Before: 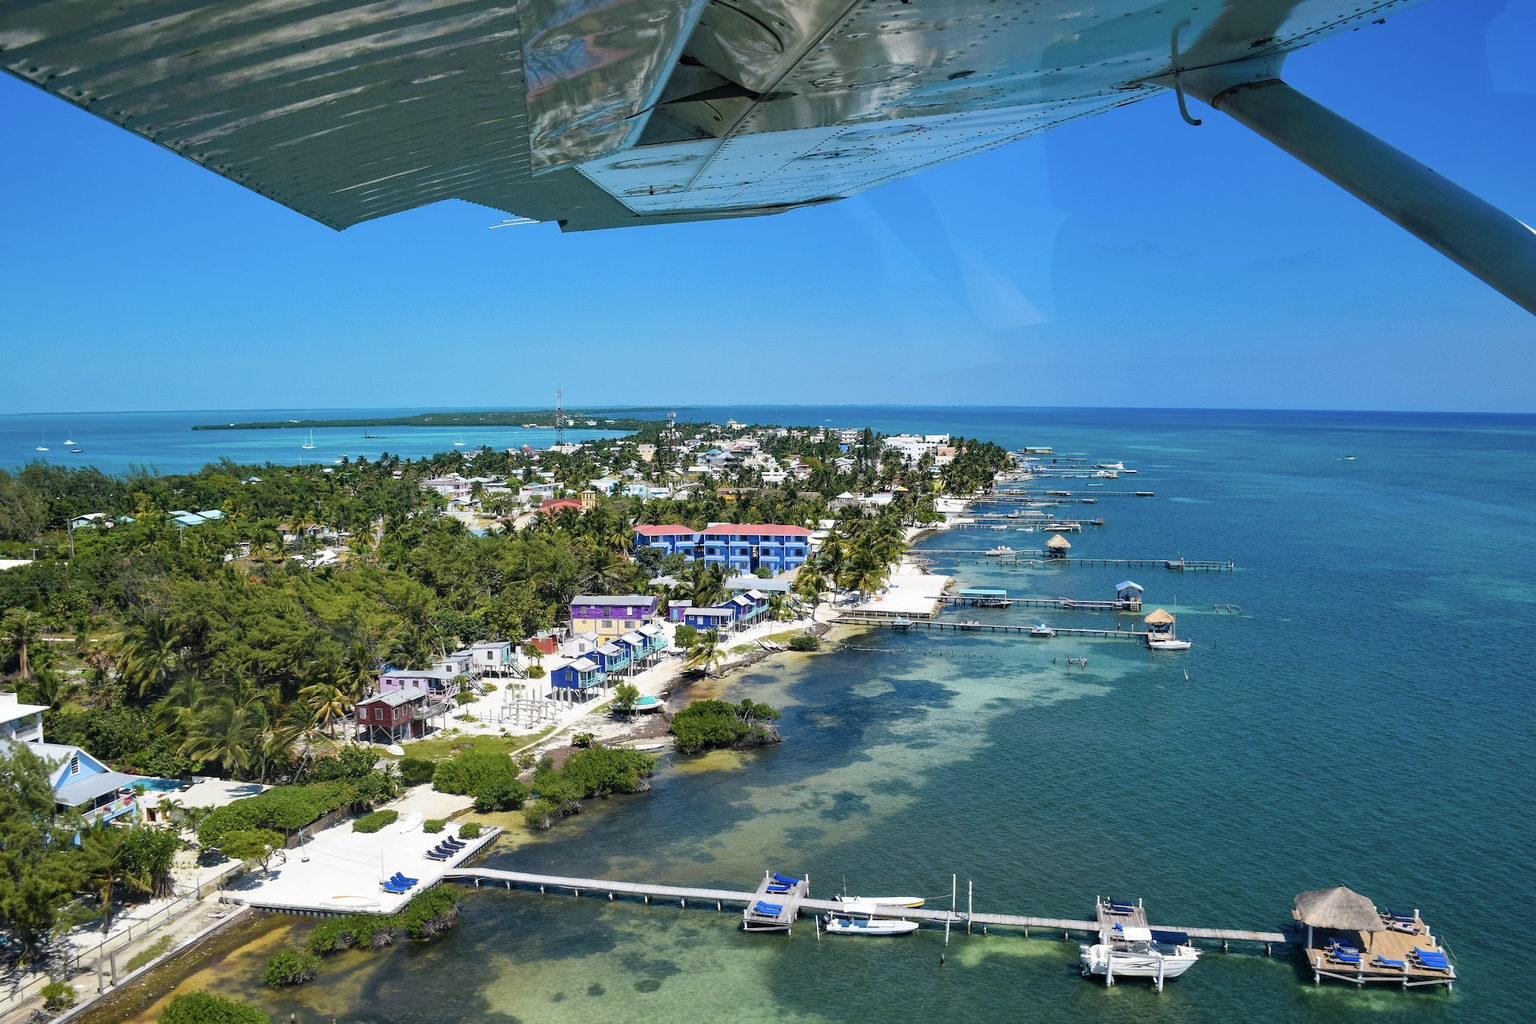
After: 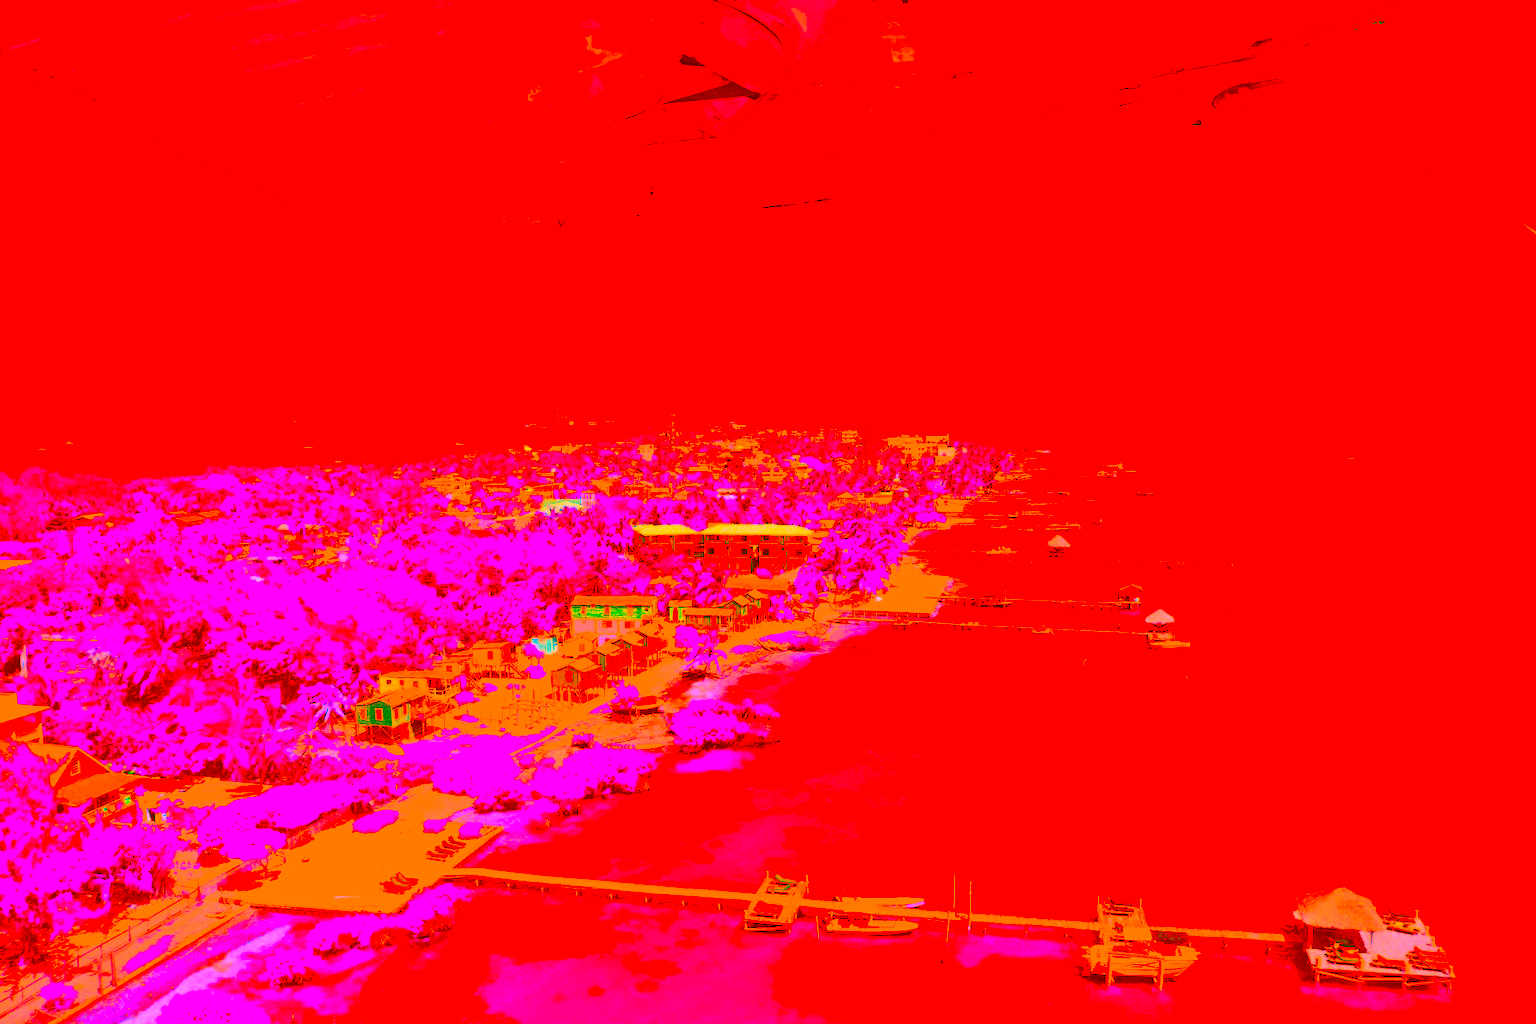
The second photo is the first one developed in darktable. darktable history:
levels: white 99.97%, levels [0, 0.397, 0.955]
base curve: curves: ch0 [(0, 0) (0.008, 0.007) (0.022, 0.029) (0.048, 0.089) (0.092, 0.197) (0.191, 0.399) (0.275, 0.534) (0.357, 0.65) (0.477, 0.78) (0.542, 0.833) (0.799, 0.973) (1, 1)], preserve colors none
color correction: highlights a* -39.03, highlights b* -39.64, shadows a* -39.84, shadows b* -39.32, saturation -2.96
